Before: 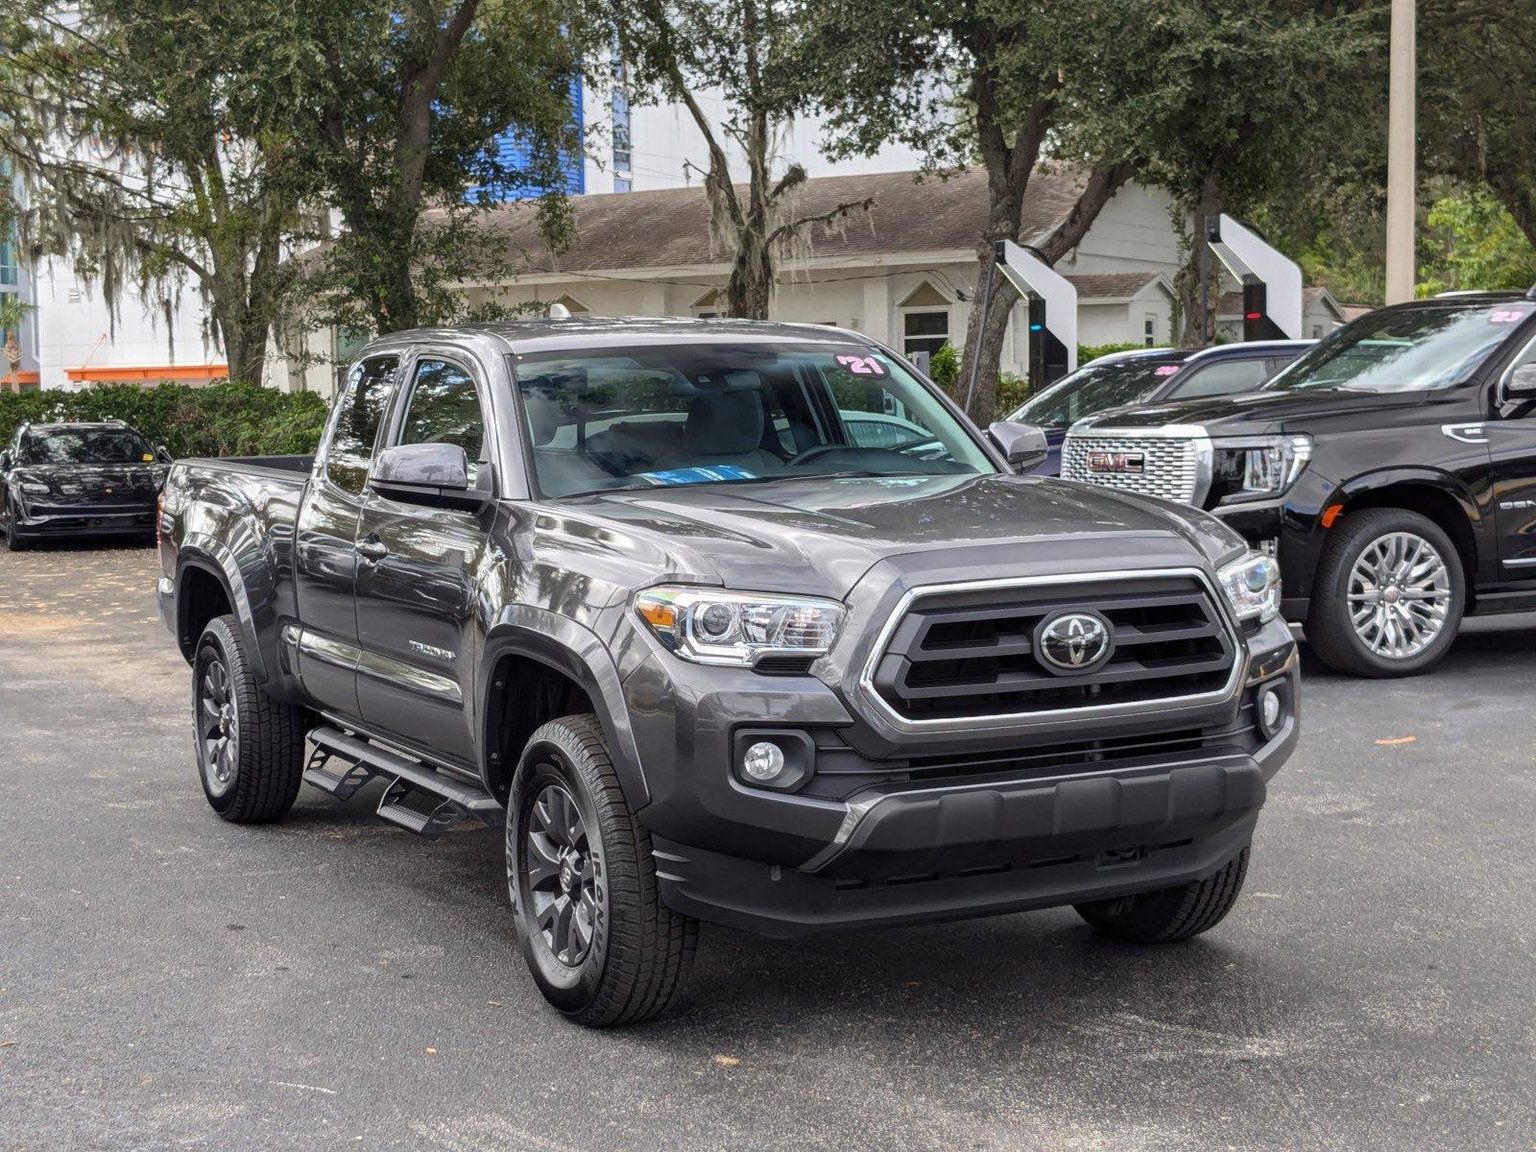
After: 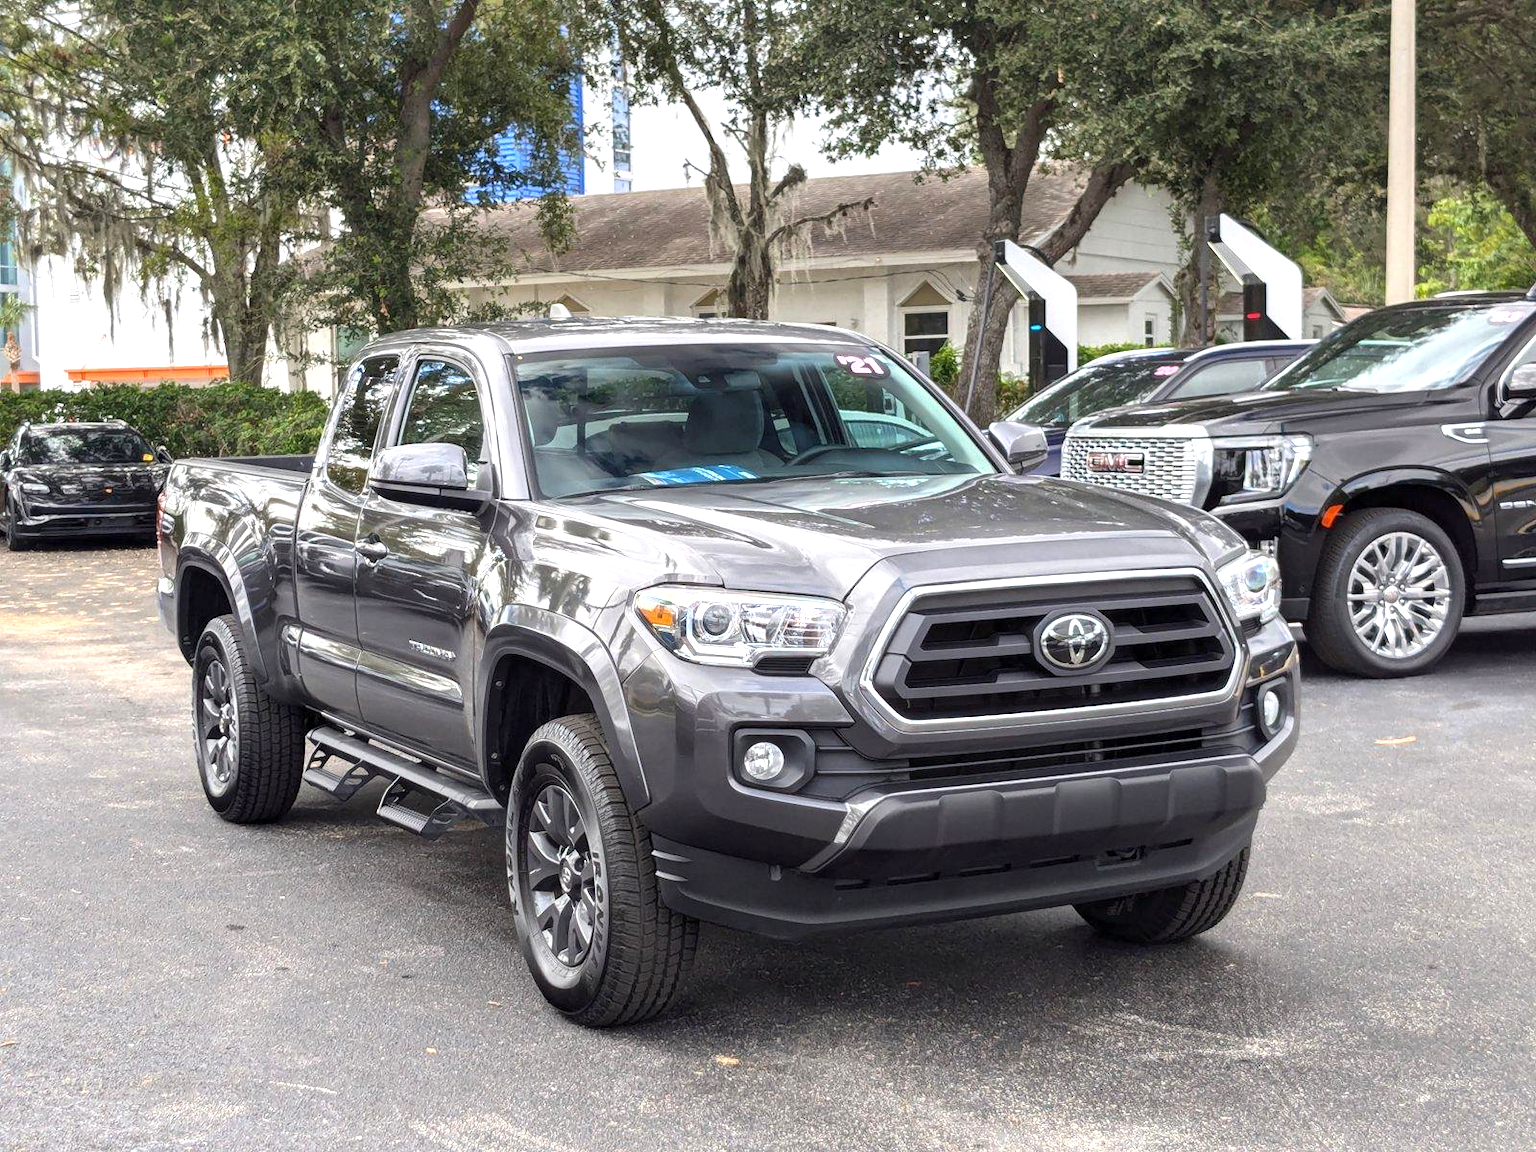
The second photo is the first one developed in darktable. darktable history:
exposure: exposure 0.744 EV, compensate exposure bias true, compensate highlight preservation false
